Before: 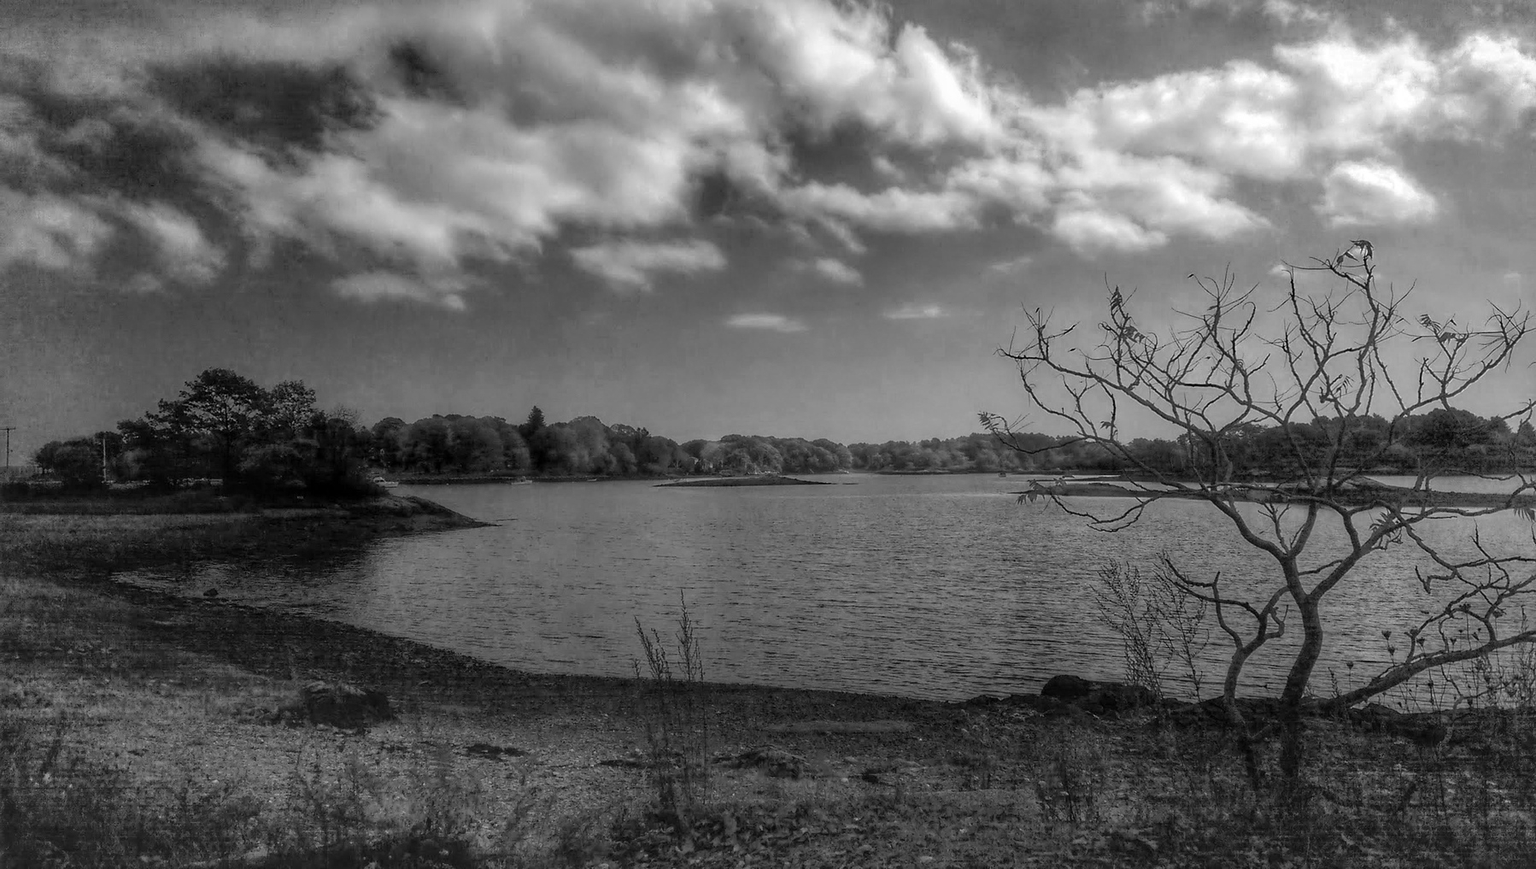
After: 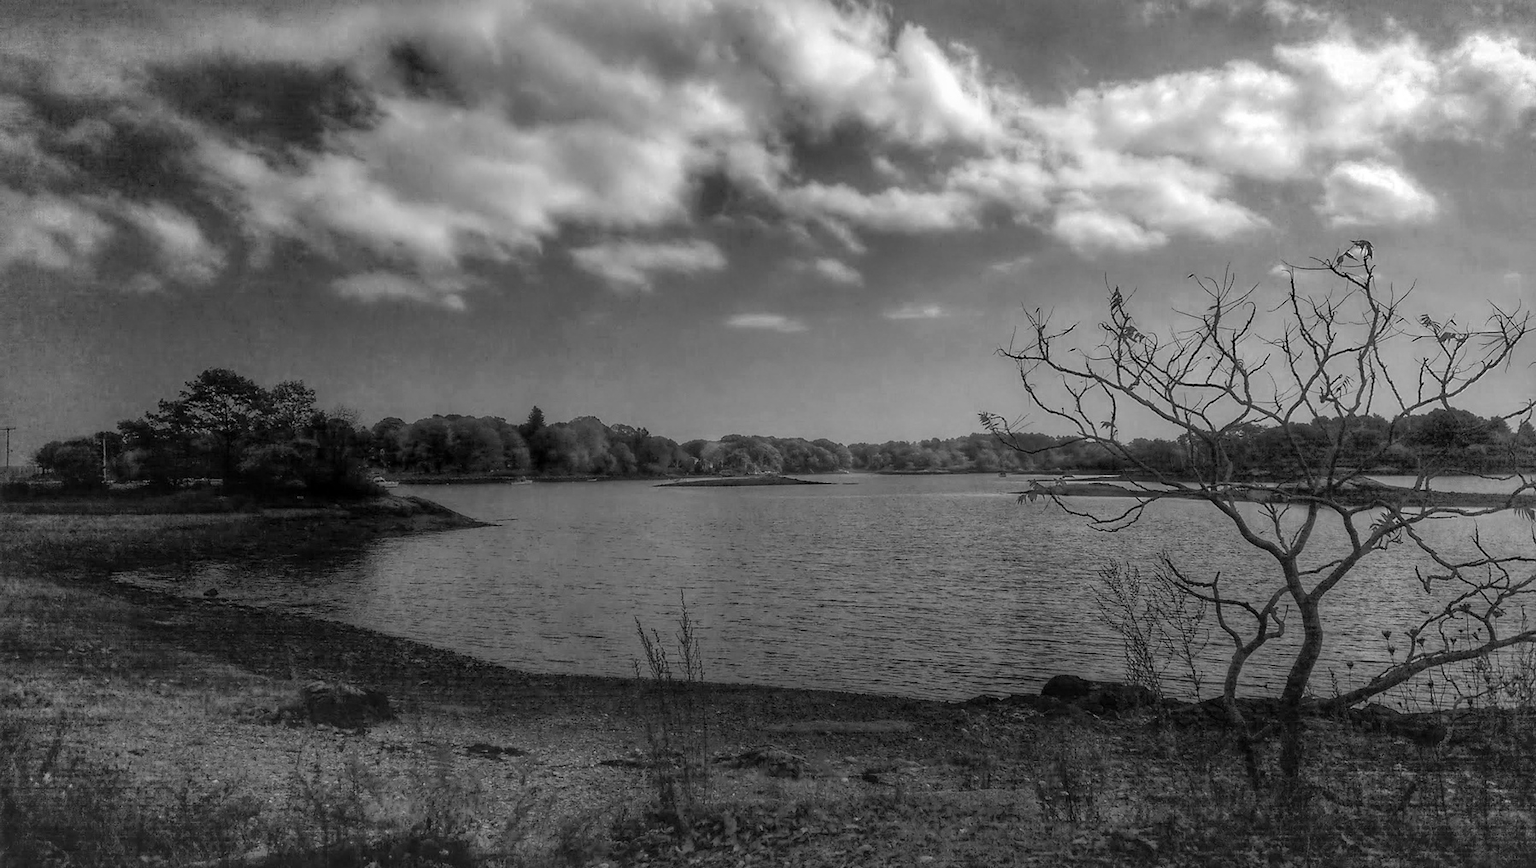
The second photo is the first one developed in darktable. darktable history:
color balance rgb: perceptual saturation grading › global saturation 10.451%, global vibrance 20%
color zones: curves: ch1 [(0, 0.469) (0.001, 0.469) (0.12, 0.446) (0.248, 0.469) (0.5, 0.5) (0.748, 0.5) (0.999, 0.469) (1, 0.469)]
exposure: compensate highlight preservation false
